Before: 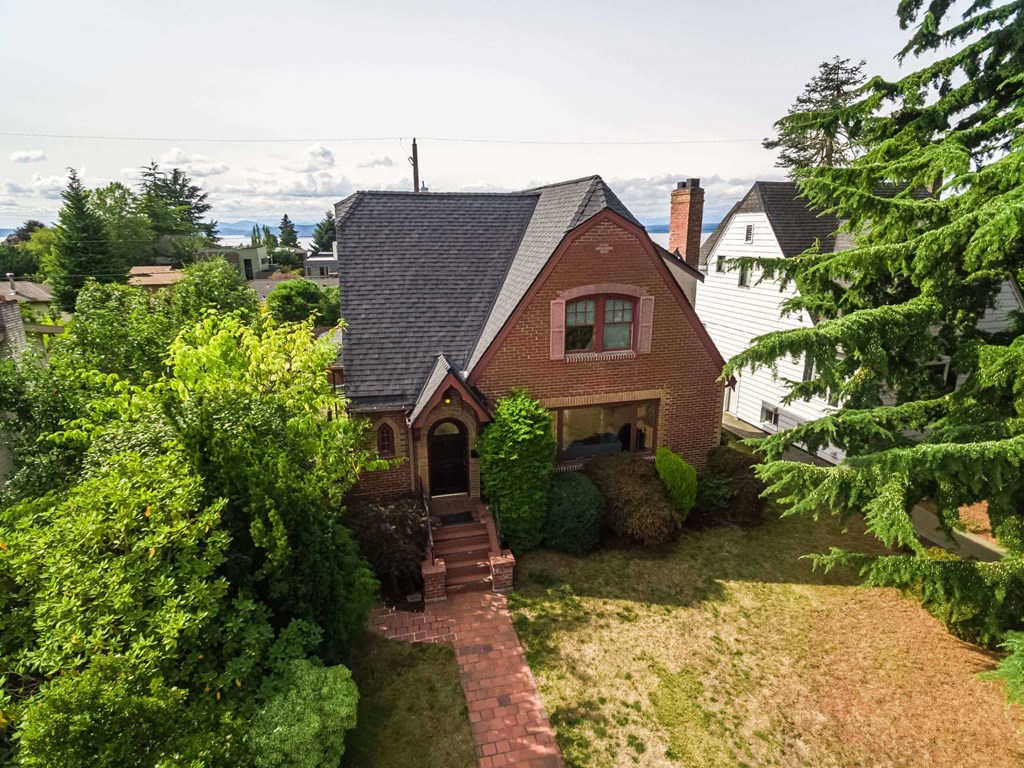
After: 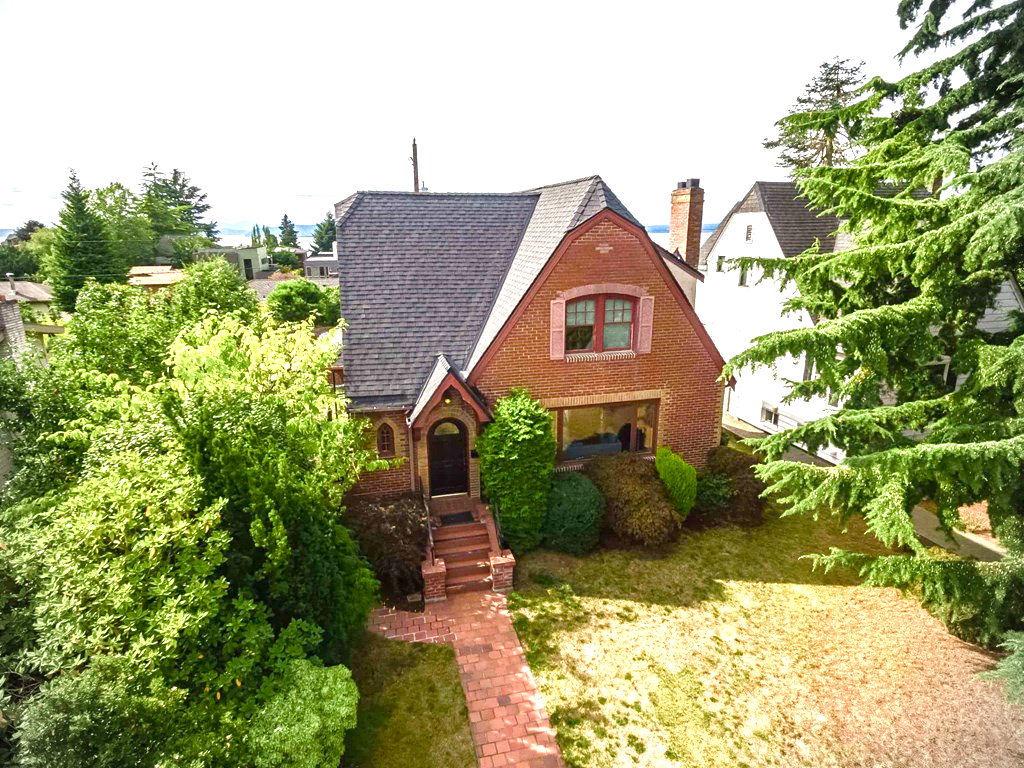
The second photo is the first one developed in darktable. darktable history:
exposure: black level correction 0, exposure 0.7 EV, compensate exposure bias true, compensate highlight preservation false
color balance rgb: perceptual saturation grading › global saturation 20%, perceptual saturation grading › highlights -50%, perceptual saturation grading › shadows 30%, perceptual brilliance grading › global brilliance 10%, perceptual brilliance grading › shadows 15%
vignetting: dithering 8-bit output, unbound false
